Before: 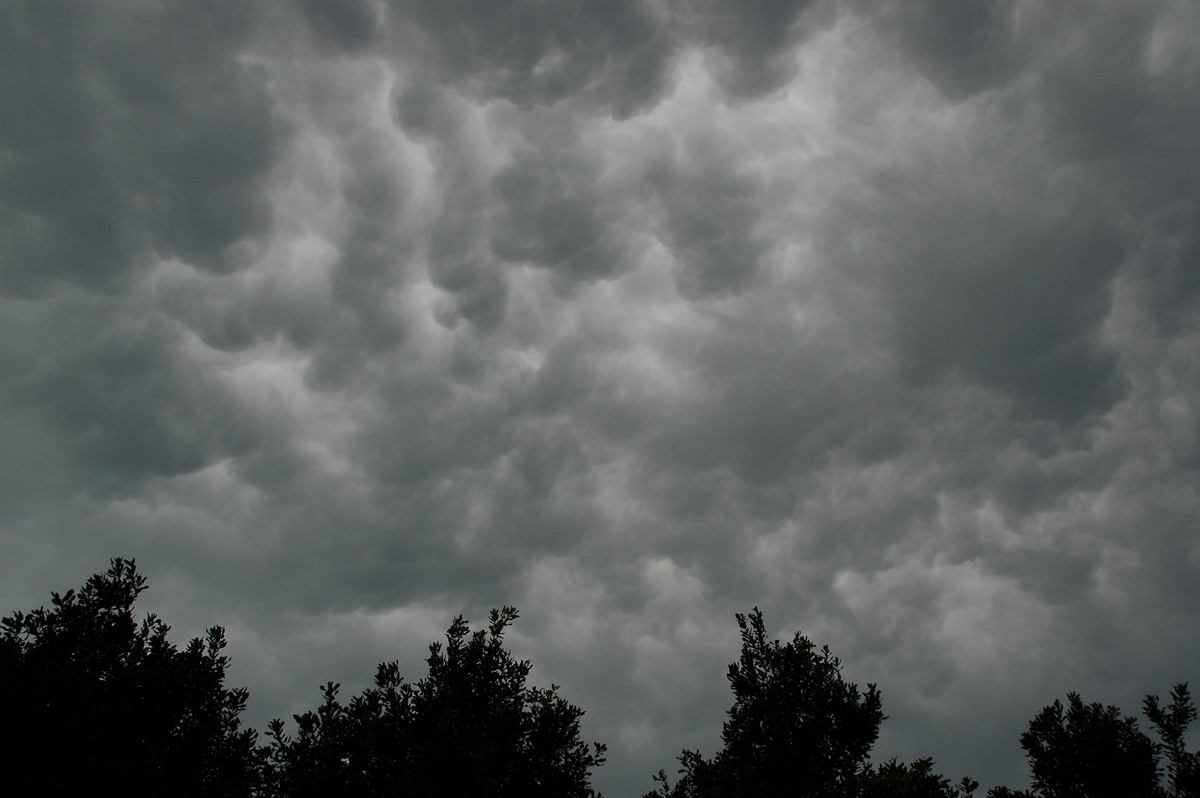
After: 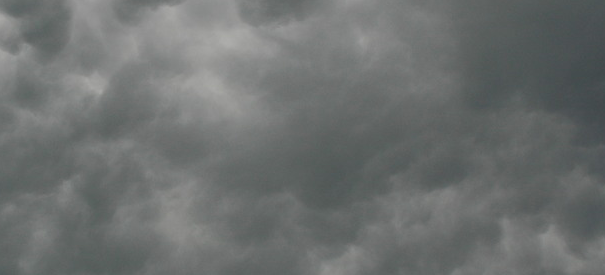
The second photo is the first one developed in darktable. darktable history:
color zones: curves: ch1 [(0, 0.513) (0.143, 0.524) (0.286, 0.511) (0.429, 0.506) (0.571, 0.503) (0.714, 0.503) (0.857, 0.508) (1, 0.513)], process mode strong
crop: left 36.459%, top 34.467%, right 13.115%, bottom 31.059%
